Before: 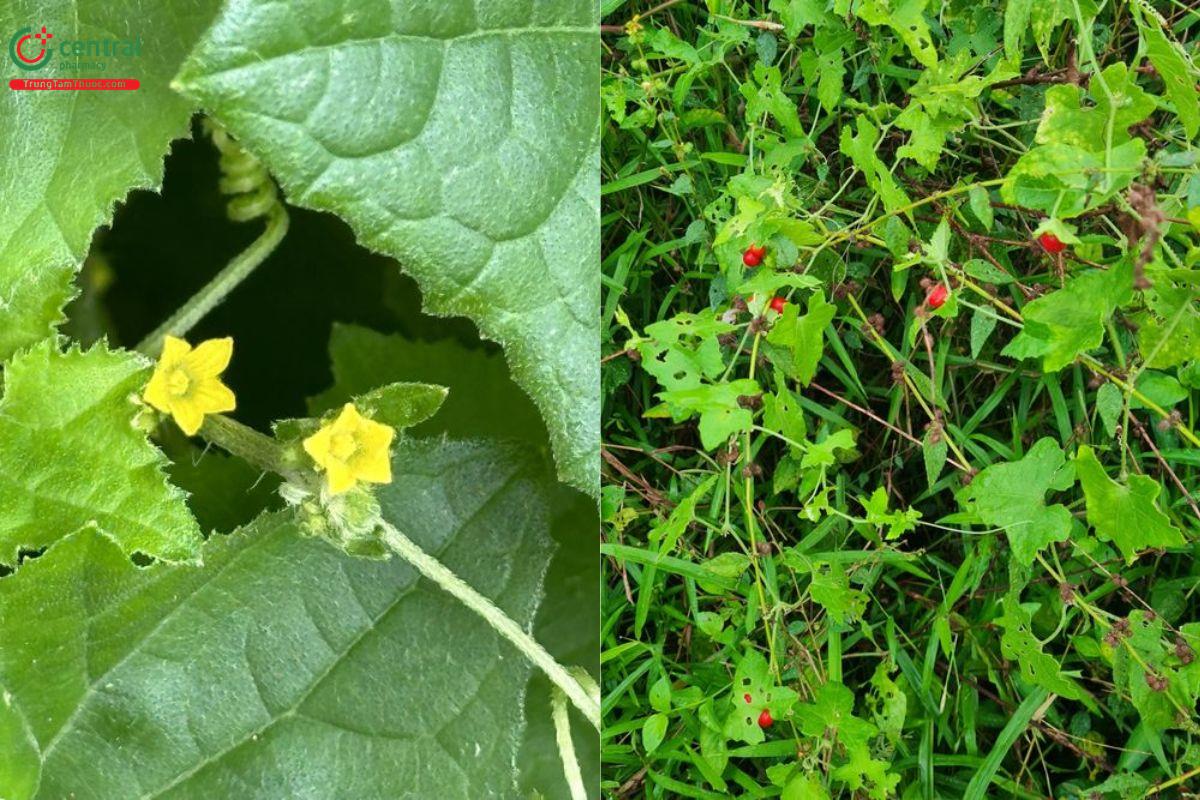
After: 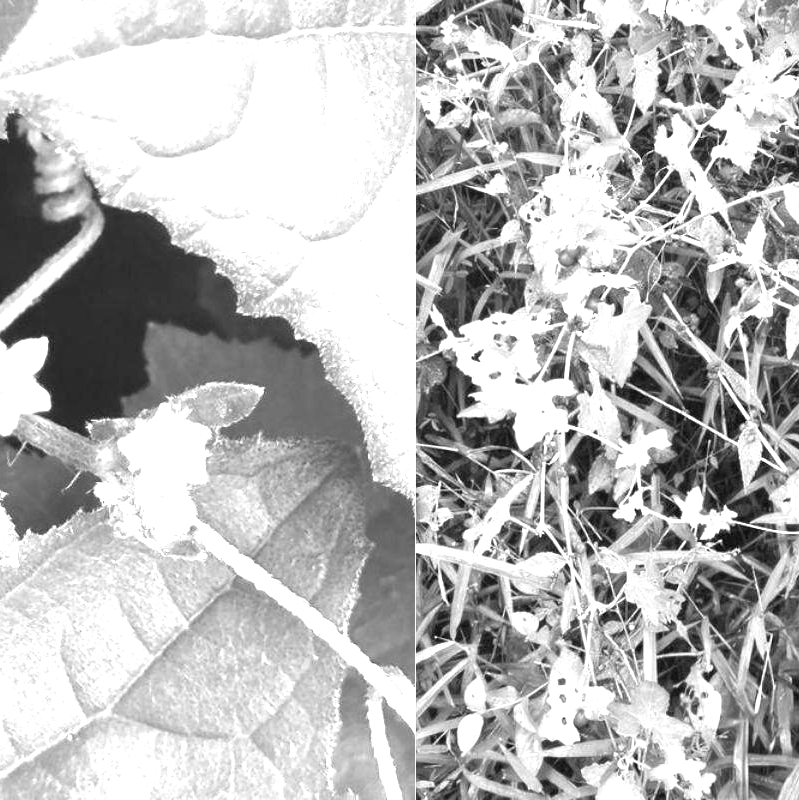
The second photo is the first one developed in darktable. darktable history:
exposure: black level correction 0, exposure 1.905 EV, compensate exposure bias true, compensate highlight preservation false
crop and rotate: left 15.45%, right 17.959%
color calibration: output gray [0.21, 0.42, 0.37, 0], illuminant as shot in camera, x 0.358, y 0.373, temperature 4628.91 K, saturation algorithm version 1 (2020)
